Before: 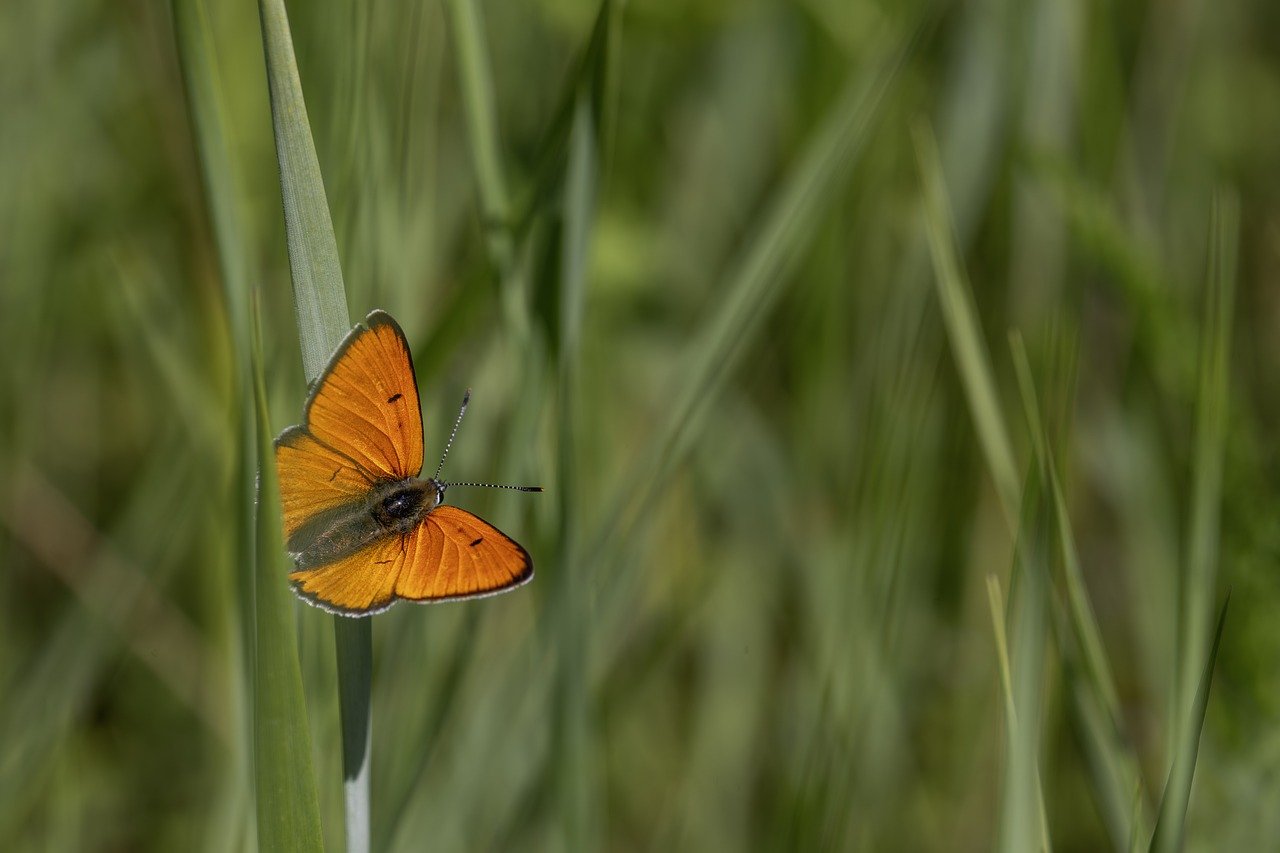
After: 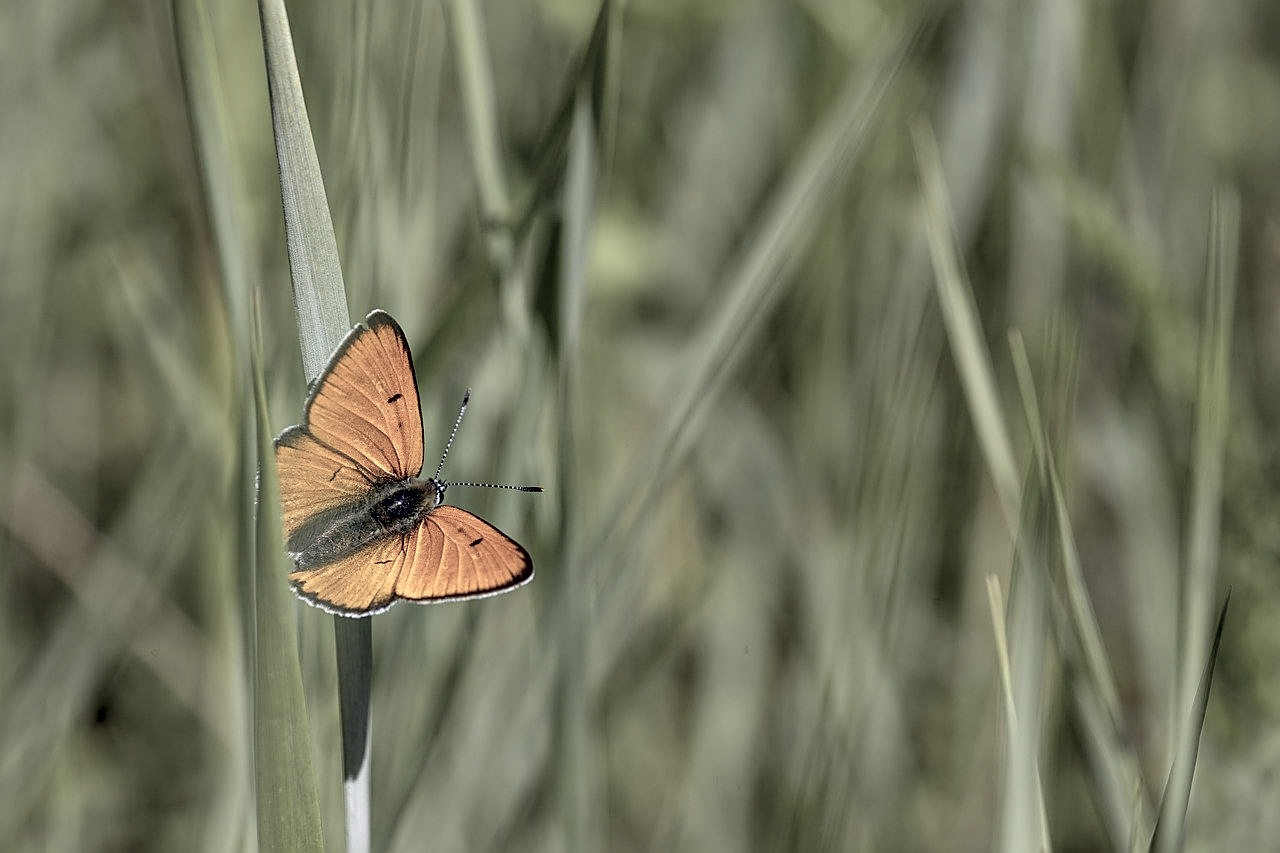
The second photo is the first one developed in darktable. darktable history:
sharpen: on, module defaults
contrast equalizer: octaves 7, y [[0.6 ×6], [0.55 ×6], [0 ×6], [0 ×6], [0 ×6]]
contrast brightness saturation: brightness 0.183, saturation -0.511
